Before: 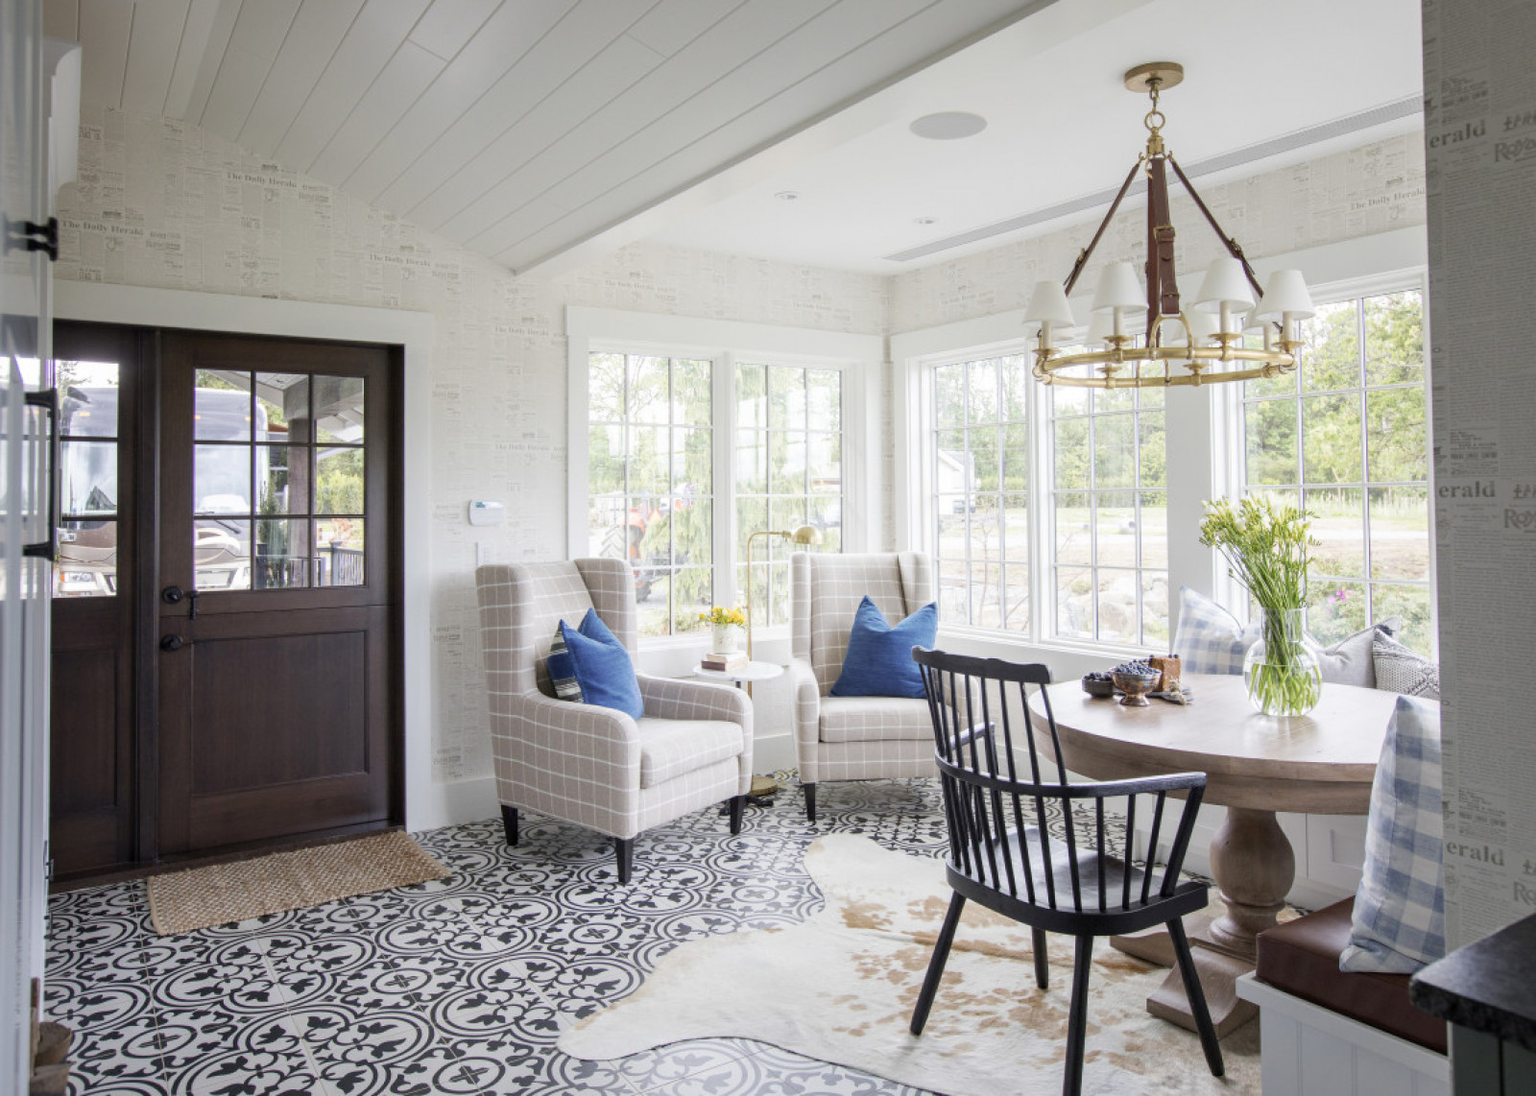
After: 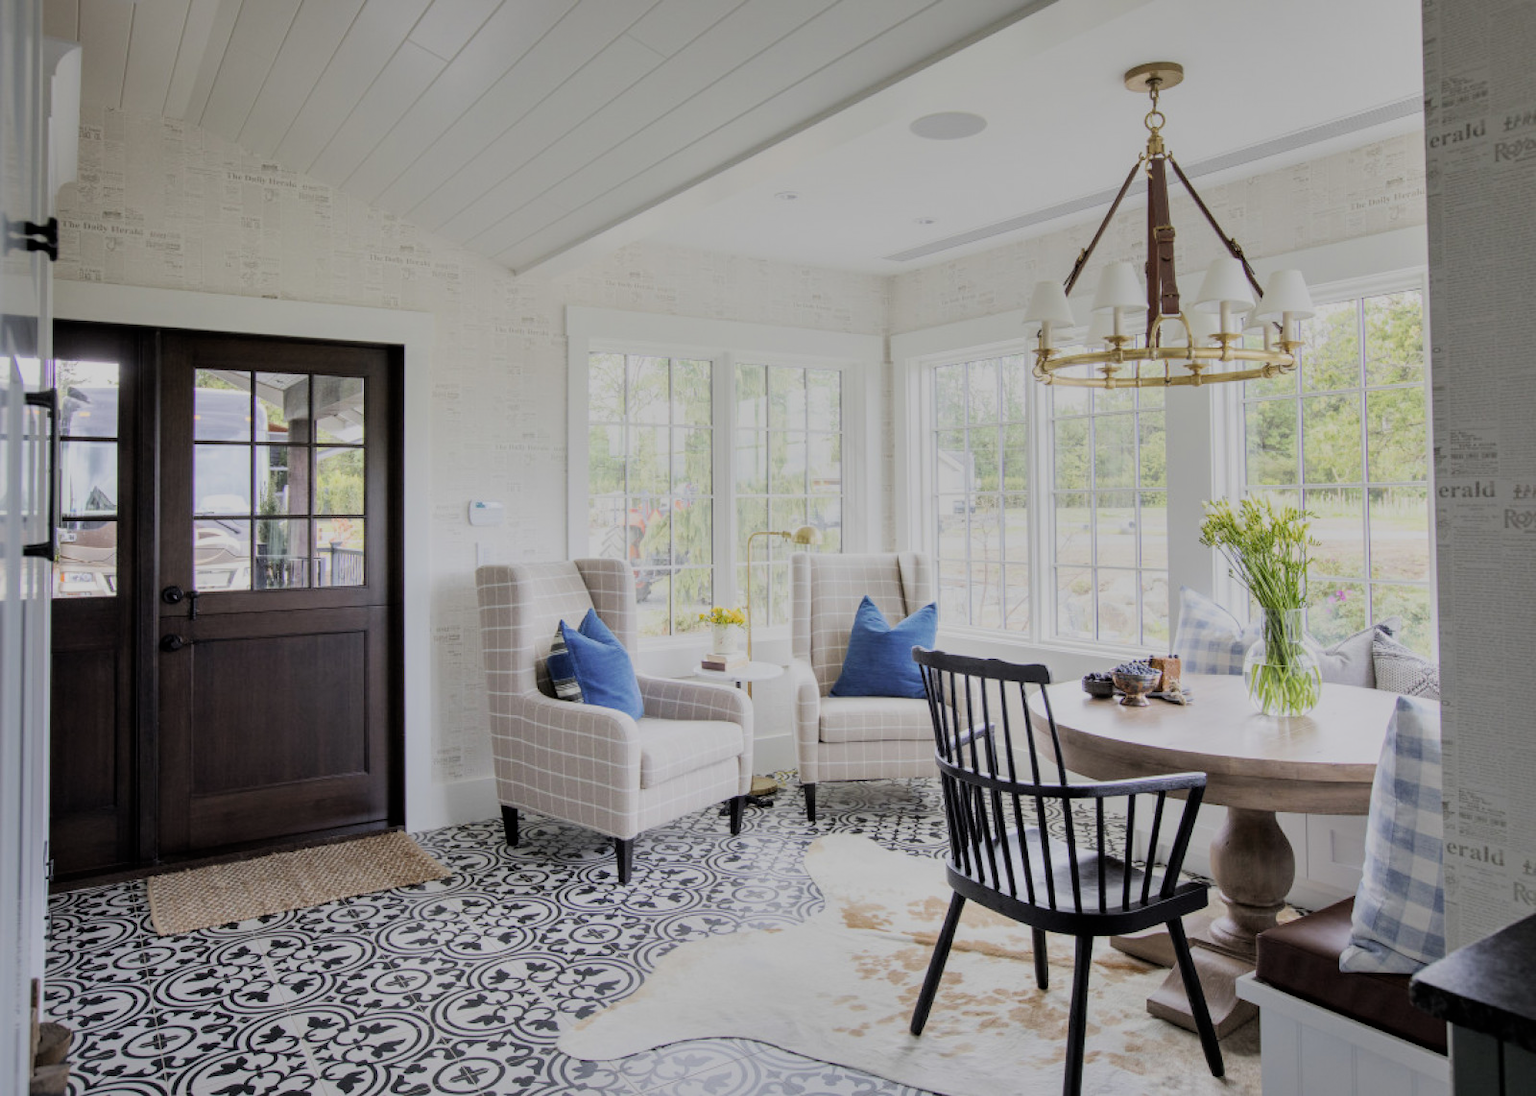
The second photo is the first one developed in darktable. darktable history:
shadows and highlights: shadows 5.59, soften with gaussian
filmic rgb: black relative exposure -6.95 EV, white relative exposure 5.57 EV, hardness 2.86, color science v6 (2022)
